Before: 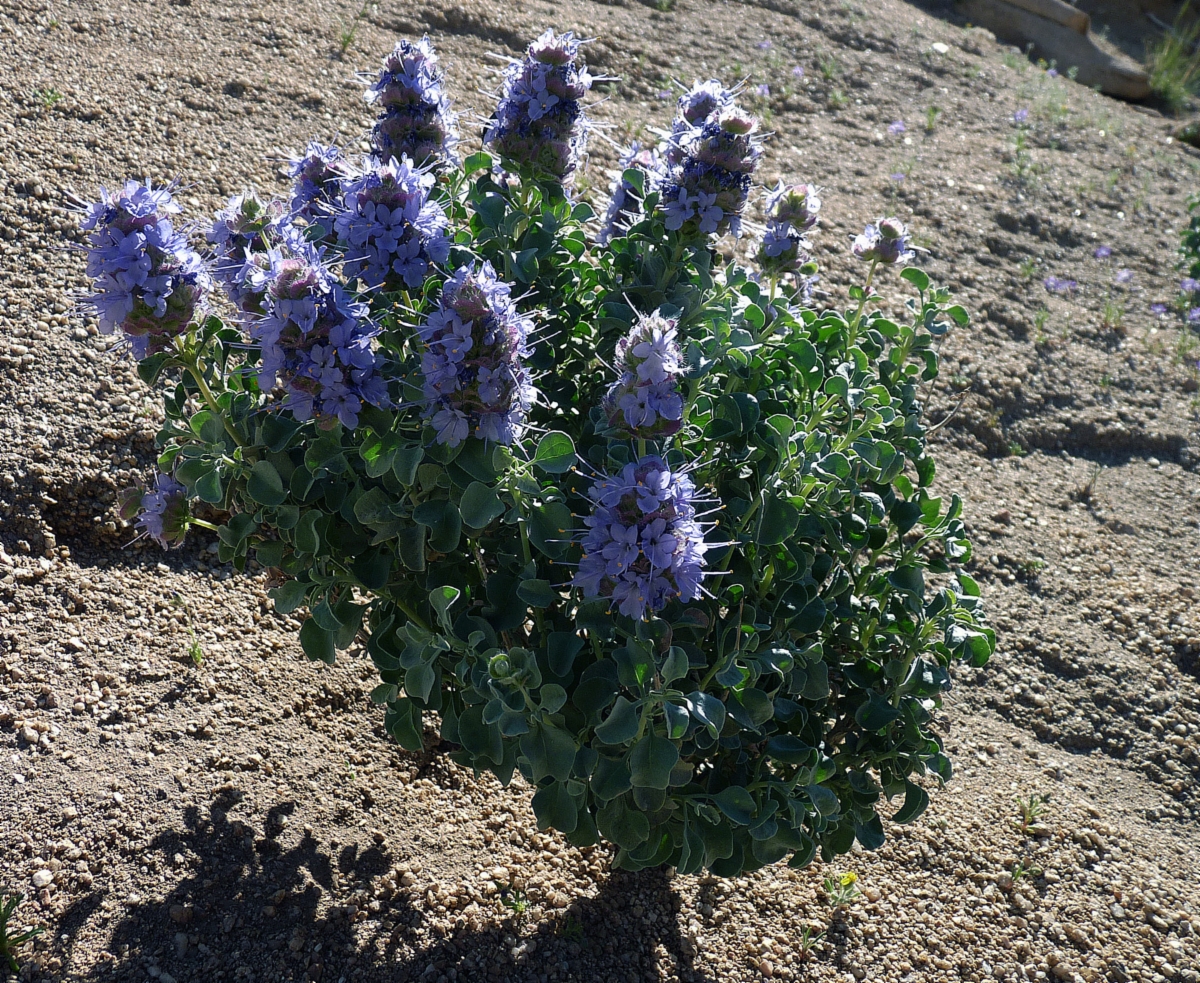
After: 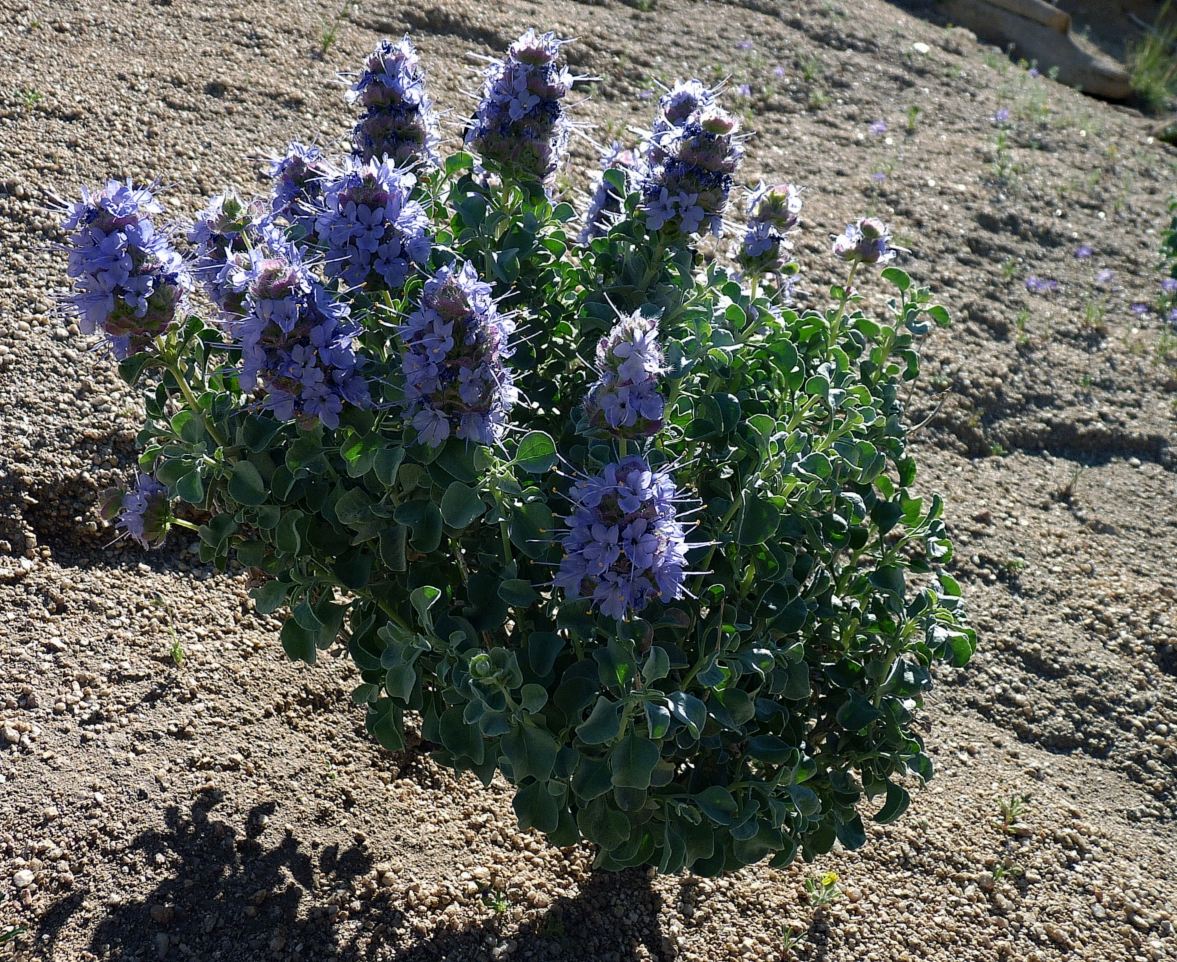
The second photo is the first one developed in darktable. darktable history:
crop: left 1.642%, right 0.274%, bottom 2.037%
haze removal: compatibility mode true, adaptive false
